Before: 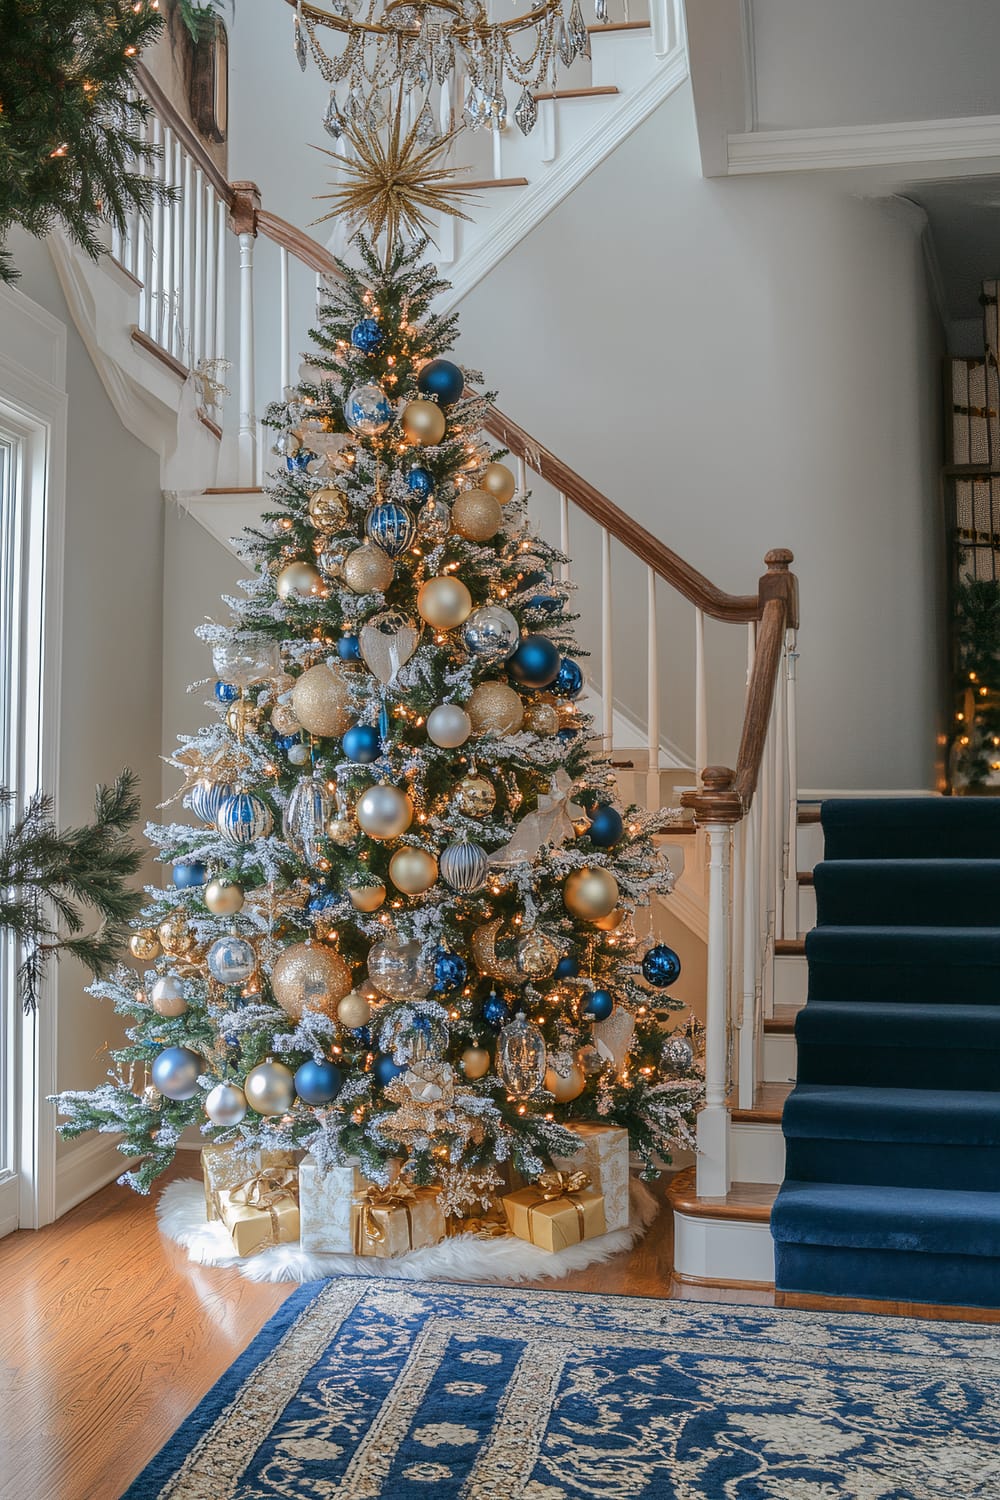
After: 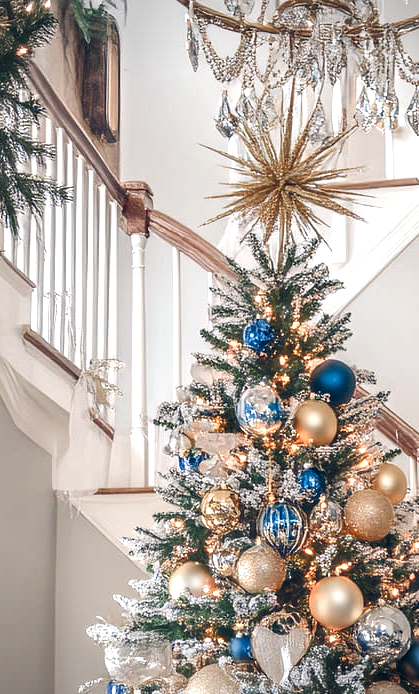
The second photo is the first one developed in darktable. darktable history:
exposure: black level correction 0, exposure 0.7 EV, compensate exposure bias true, compensate highlight preservation false
vignetting: on, module defaults
crop and rotate: left 10.817%, top 0.062%, right 47.194%, bottom 53.626%
color balance rgb: highlights gain › chroma 2.94%, highlights gain › hue 60.57°, global offset › chroma 0.25%, global offset › hue 256.52°, perceptual saturation grading › global saturation 20%, perceptual saturation grading › highlights -50%, perceptual saturation grading › shadows 30%, contrast 15%
